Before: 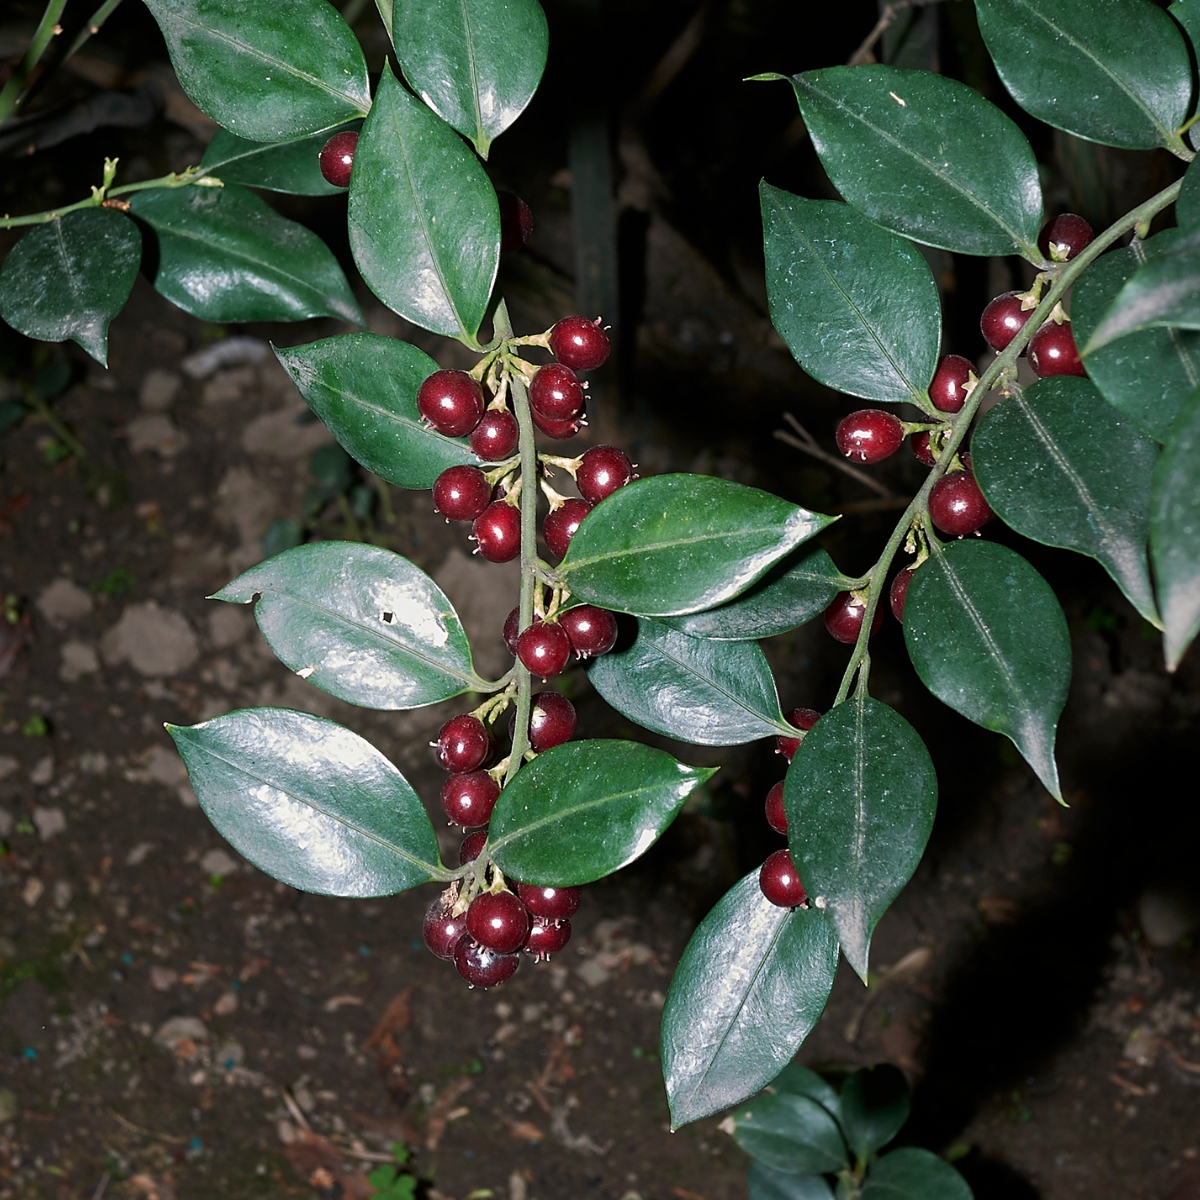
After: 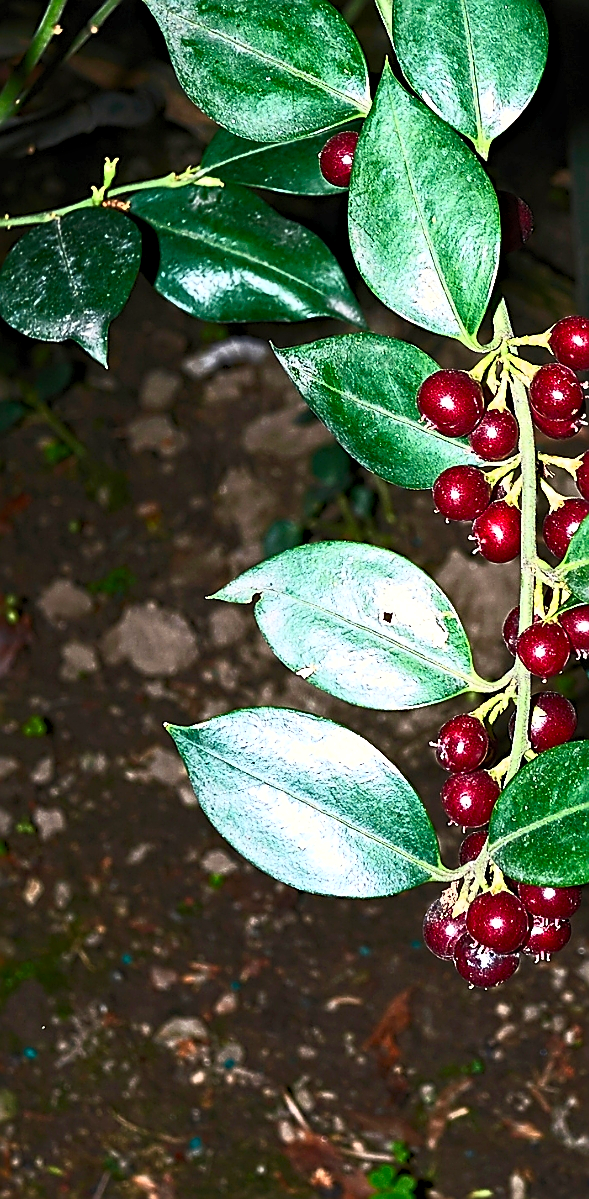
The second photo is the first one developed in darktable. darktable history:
contrast brightness saturation: contrast 0.83, brightness 0.59, saturation 0.59
crop and rotate: left 0%, top 0%, right 50.845%
sharpen: amount 1
local contrast: highlights 100%, shadows 100%, detail 120%, midtone range 0.2
haze removal: compatibility mode true, adaptive false
